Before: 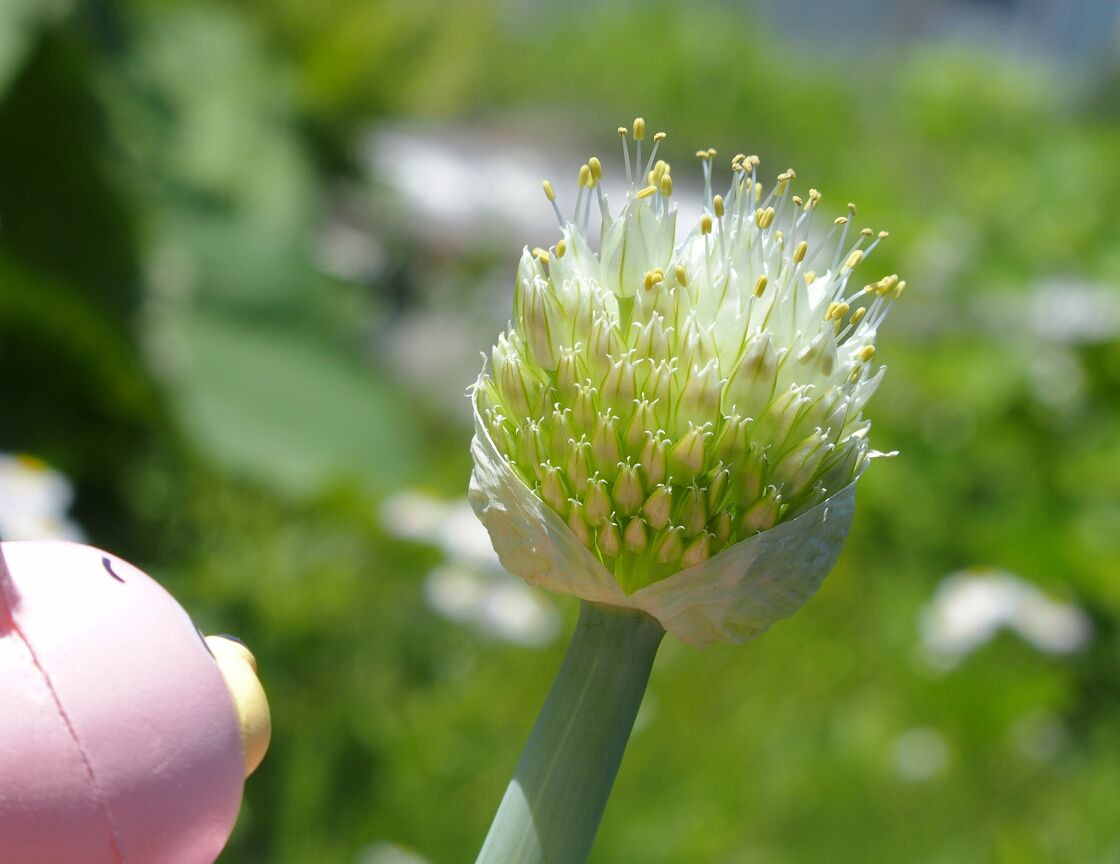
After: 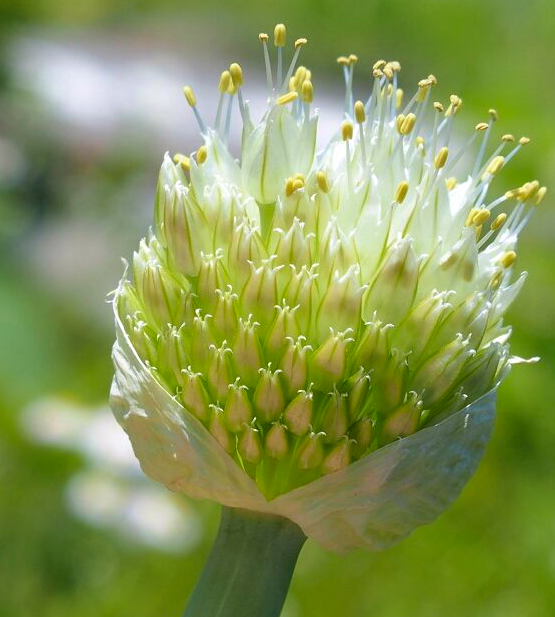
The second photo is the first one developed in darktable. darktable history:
contrast brightness saturation: contrast 0.04, saturation 0.07
velvia: on, module defaults
crop: left 32.075%, top 10.976%, right 18.355%, bottom 17.596%
white balance: red 1.009, blue 1.027
